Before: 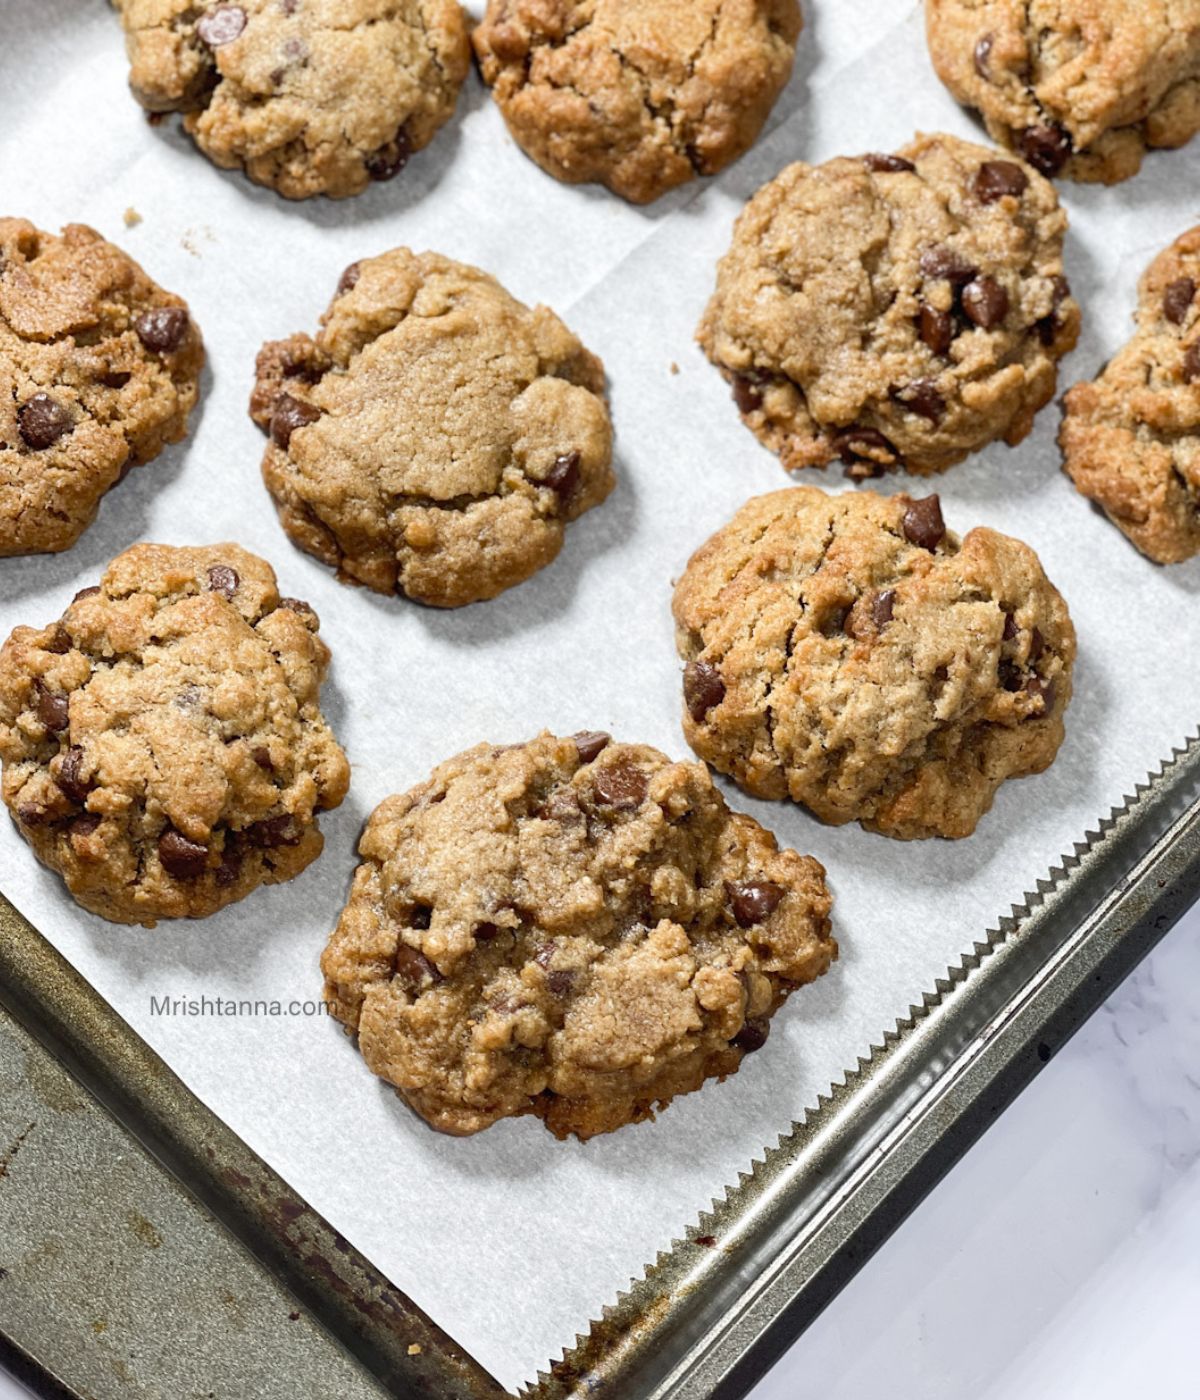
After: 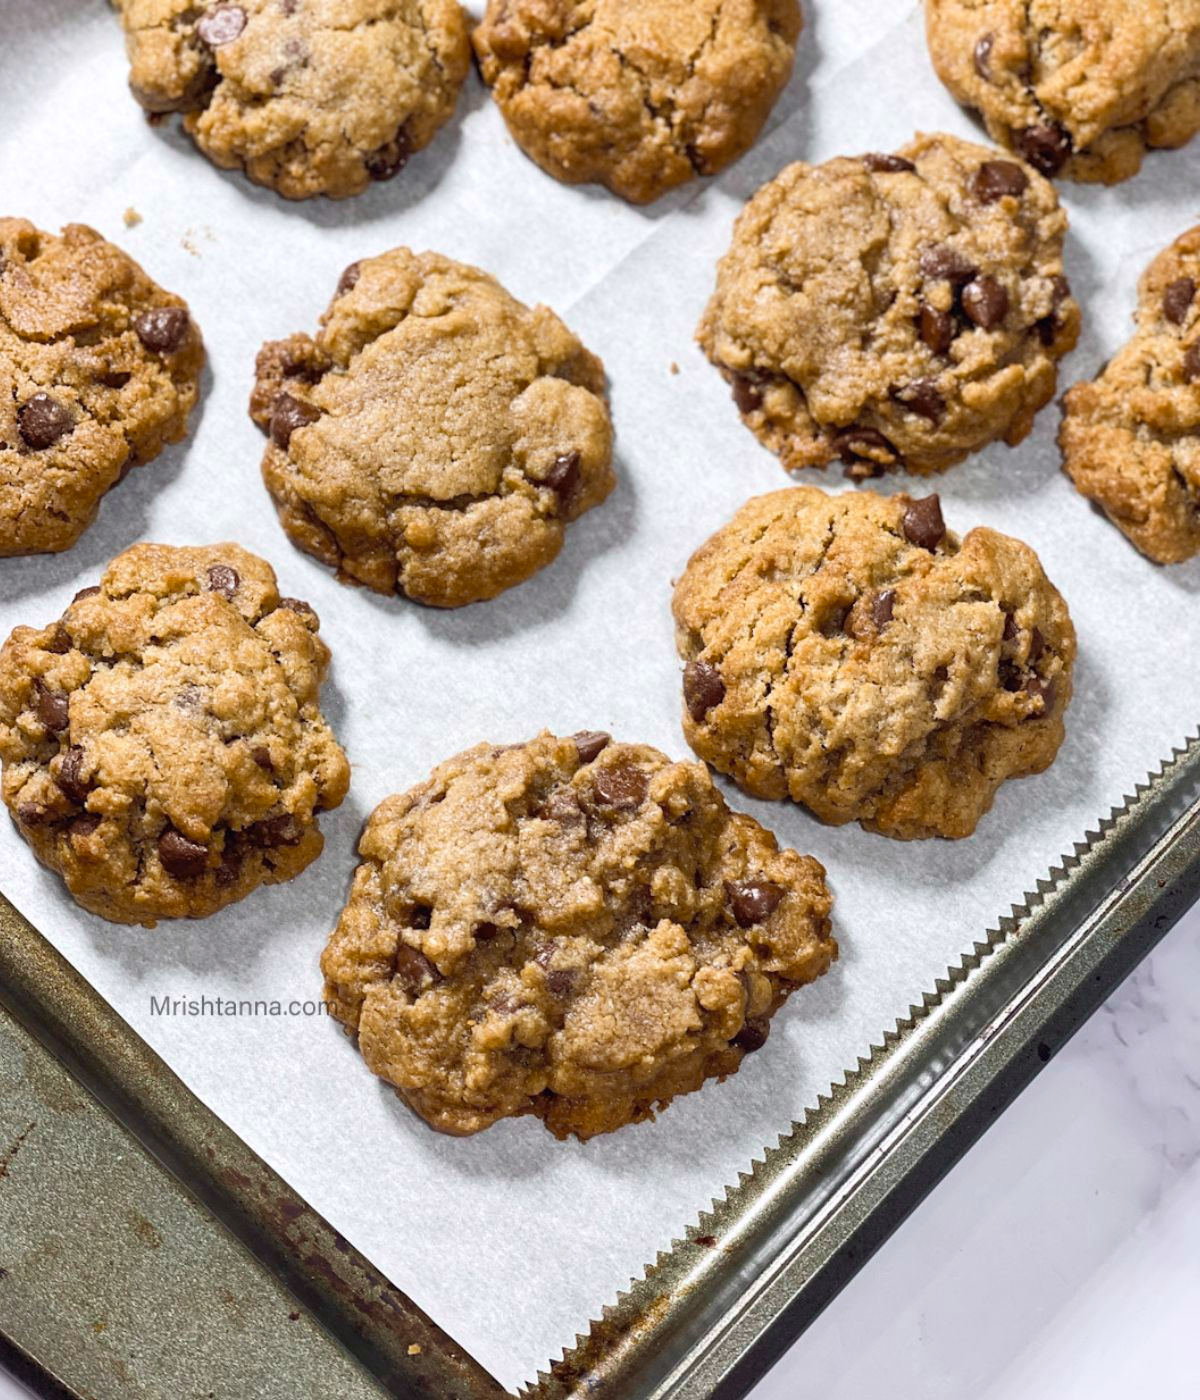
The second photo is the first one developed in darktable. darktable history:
tone curve: curves: ch0 [(0, 0) (0.15, 0.17) (0.452, 0.437) (0.611, 0.588) (0.751, 0.749) (1, 1)]; ch1 [(0, 0) (0.325, 0.327) (0.413, 0.442) (0.475, 0.467) (0.512, 0.522) (0.541, 0.55) (0.617, 0.612) (0.695, 0.697) (1, 1)]; ch2 [(0, 0) (0.386, 0.397) (0.452, 0.459) (0.505, 0.498) (0.536, 0.546) (0.574, 0.571) (0.633, 0.653) (1, 1)], color space Lab, independent channels, preserve colors none
